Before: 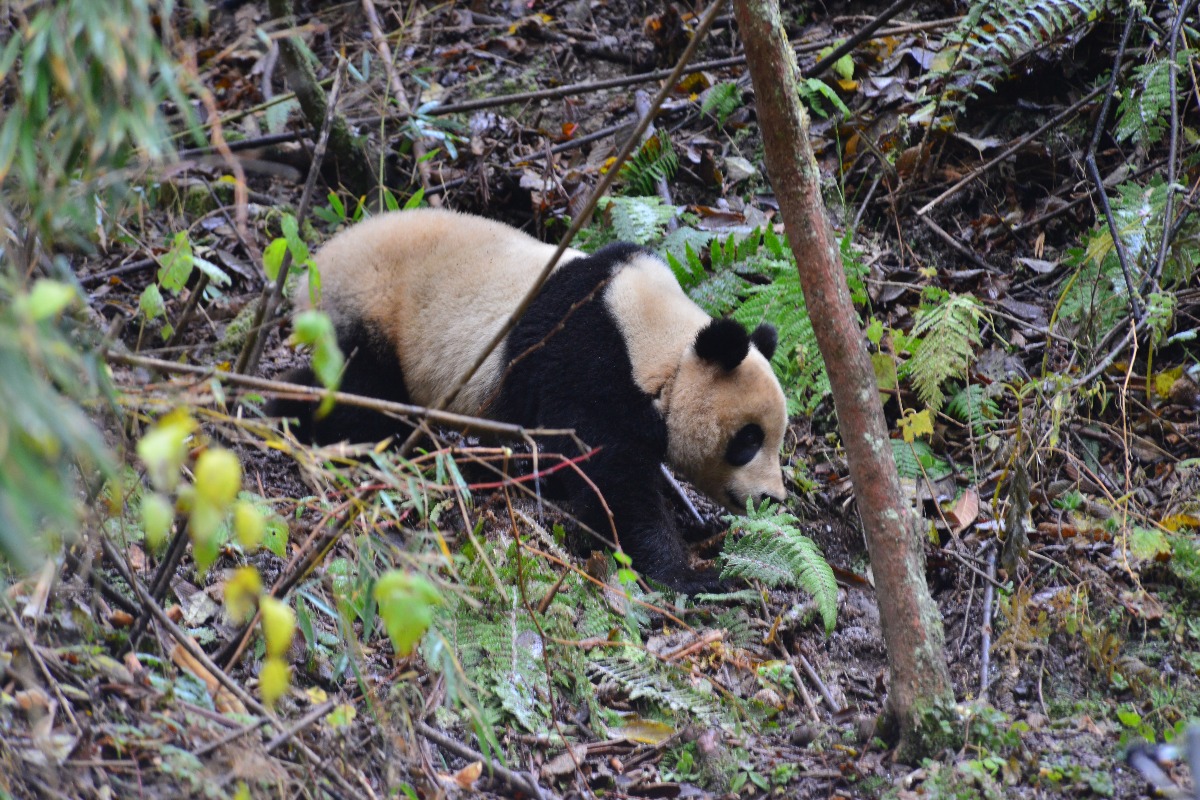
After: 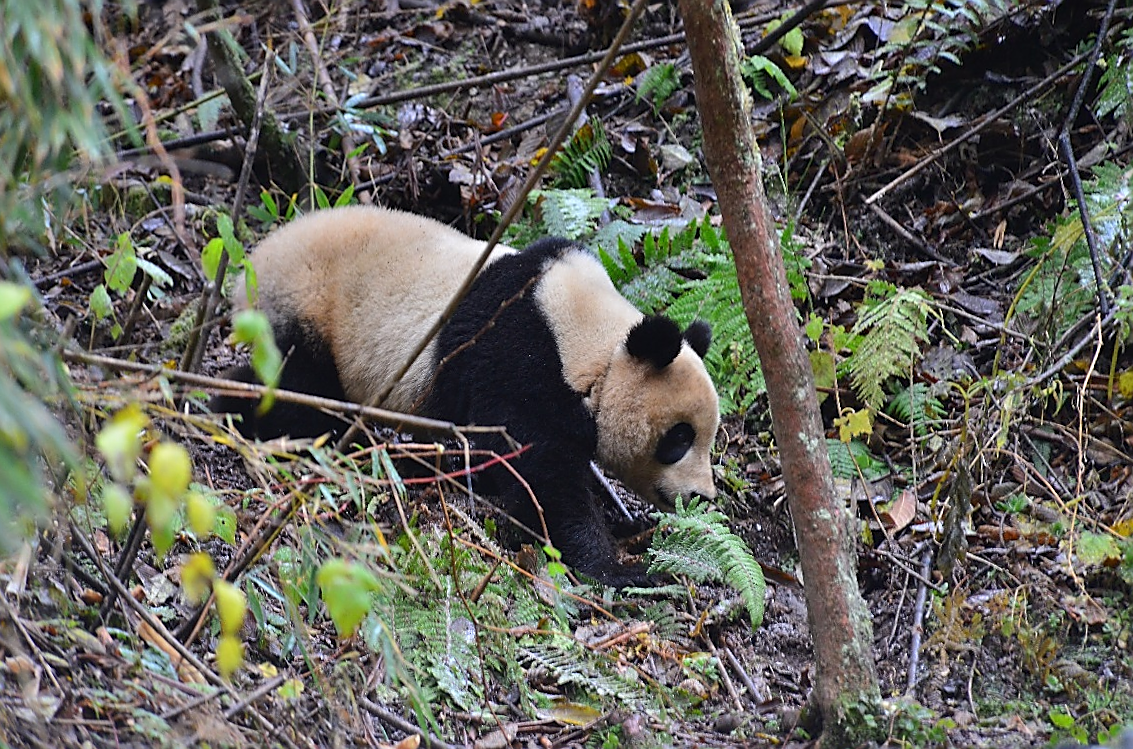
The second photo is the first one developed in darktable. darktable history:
sharpen: radius 1.4, amount 1.25, threshold 0.7
rotate and perspective: rotation 0.062°, lens shift (vertical) 0.115, lens shift (horizontal) -0.133, crop left 0.047, crop right 0.94, crop top 0.061, crop bottom 0.94
